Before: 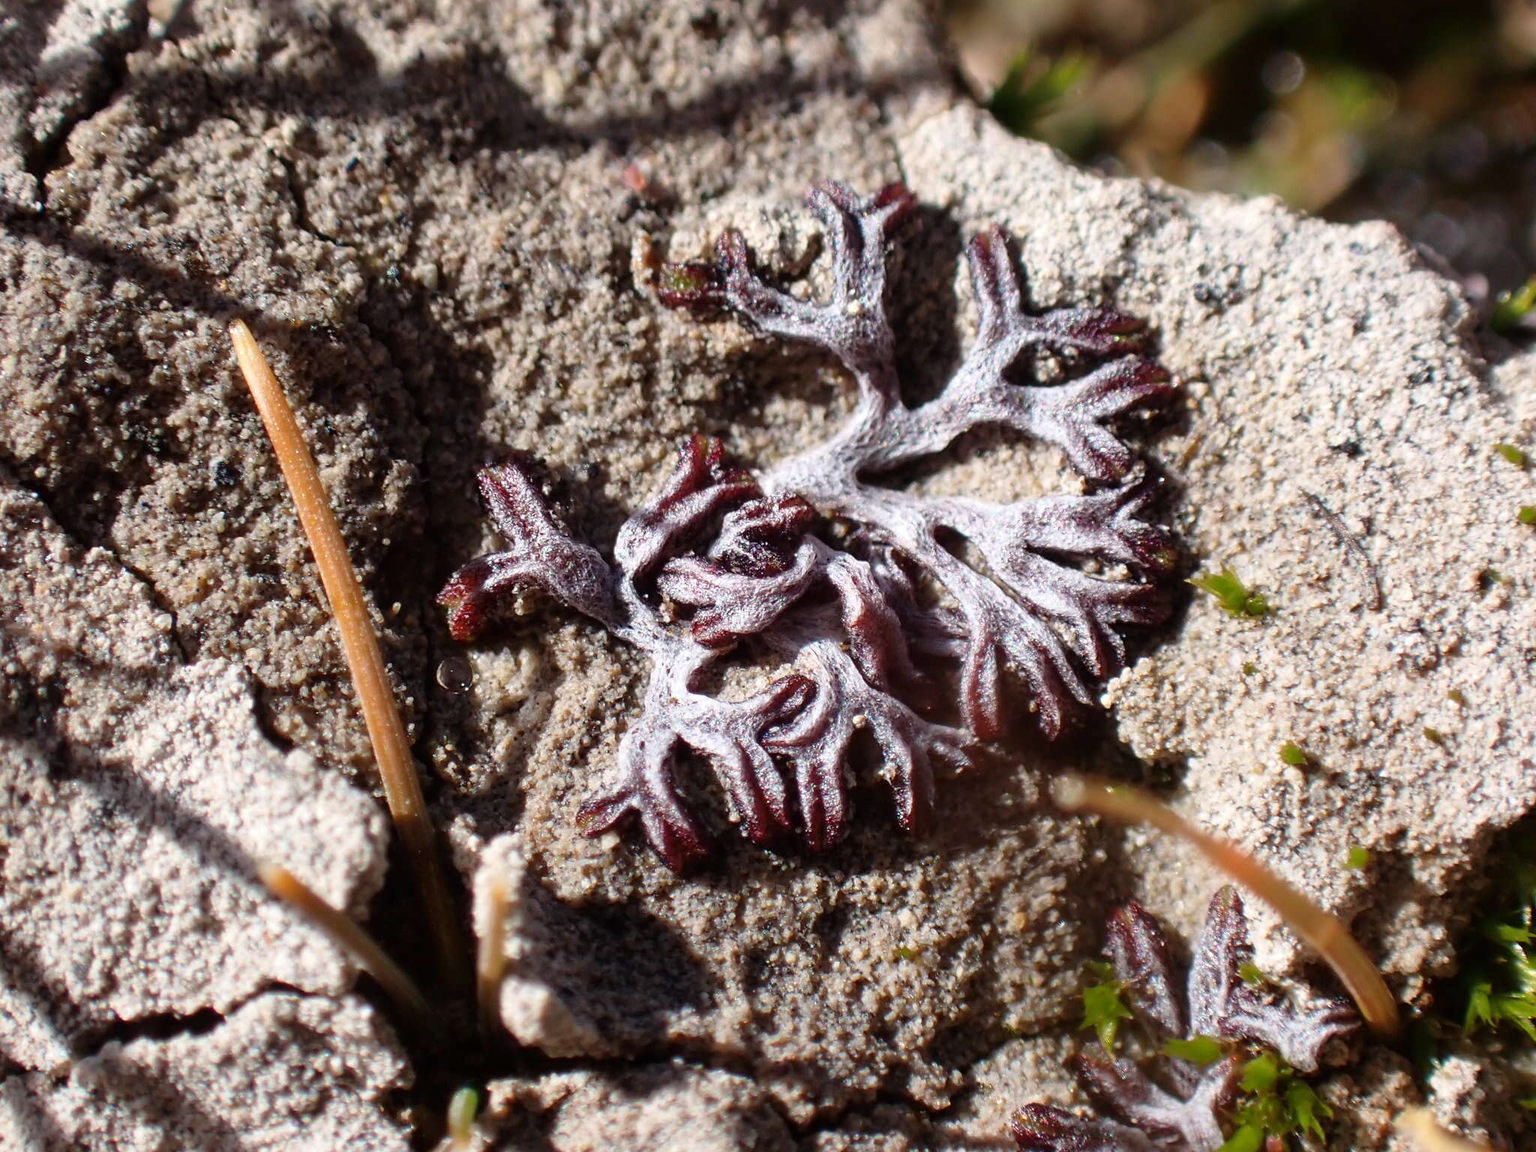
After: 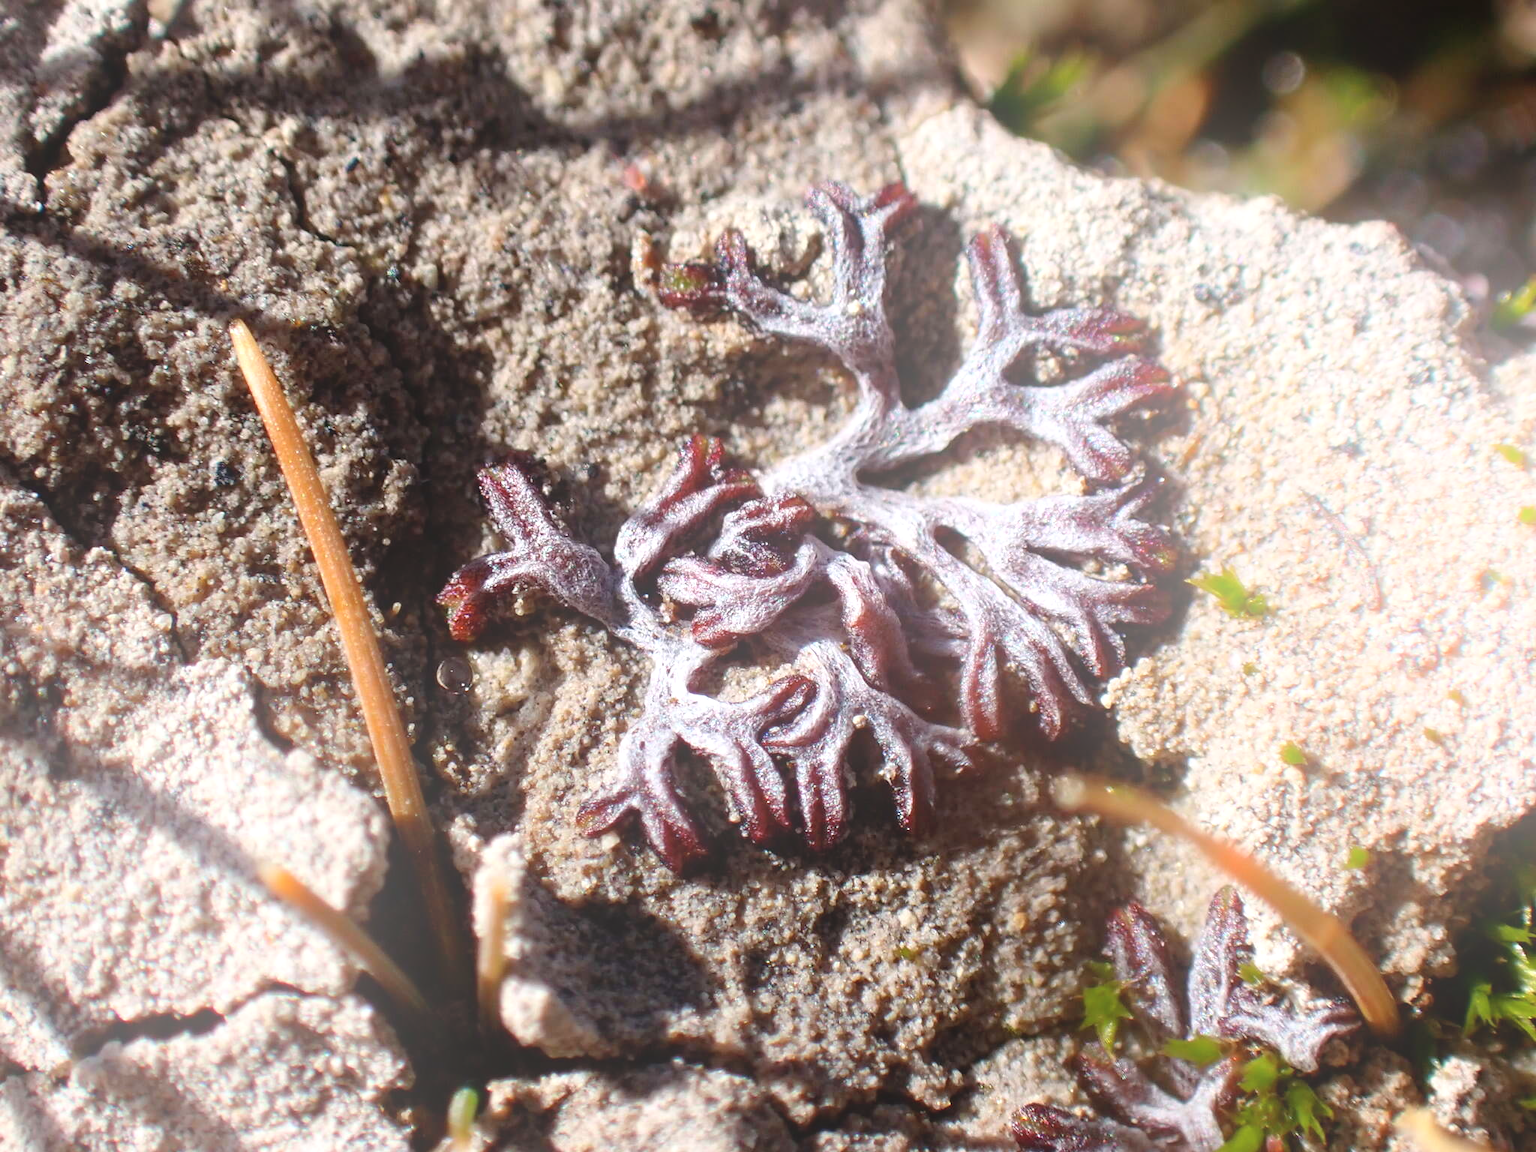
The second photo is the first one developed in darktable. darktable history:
exposure: exposure 0.2 EV, compensate highlight preservation false
bloom: size 38%, threshold 95%, strength 30%
